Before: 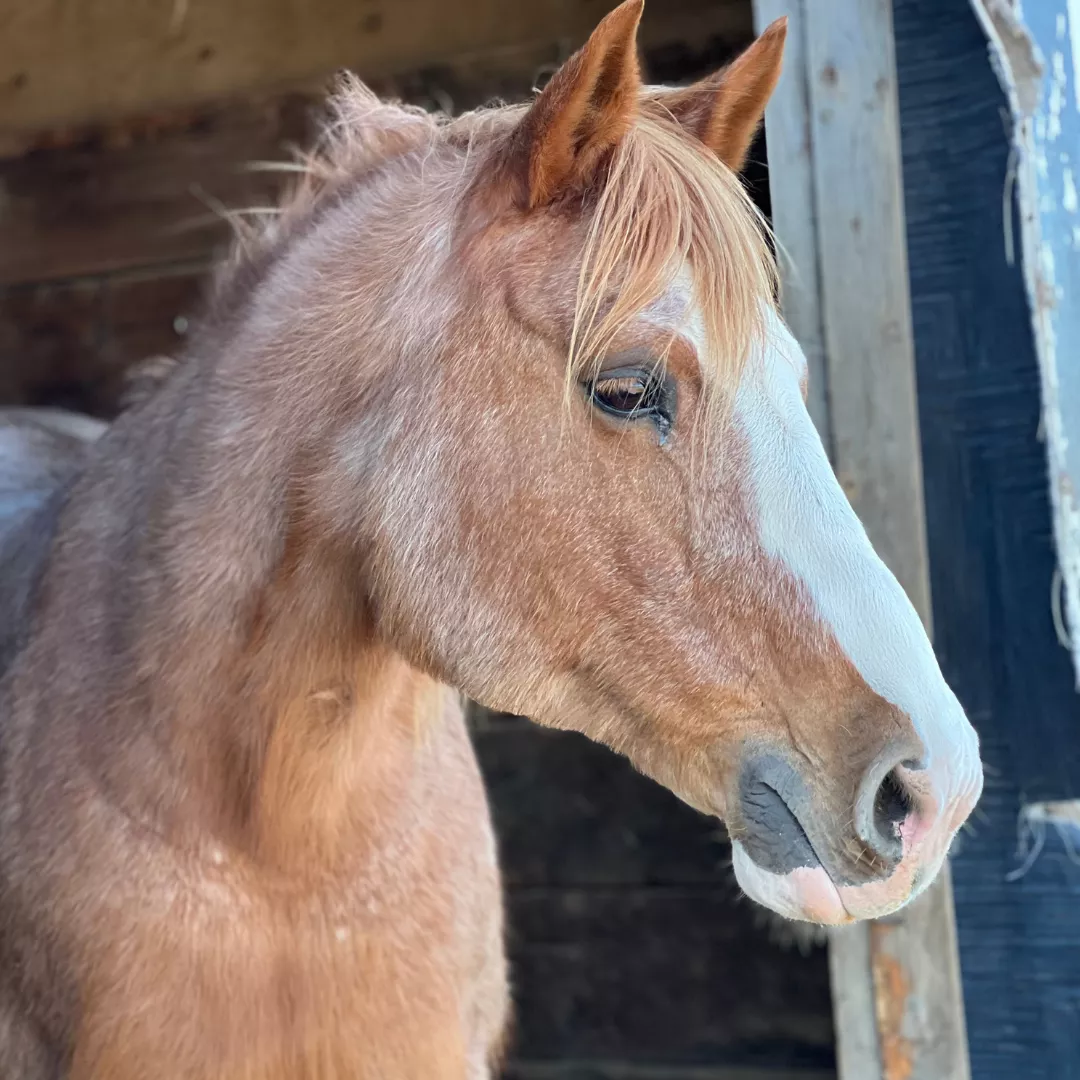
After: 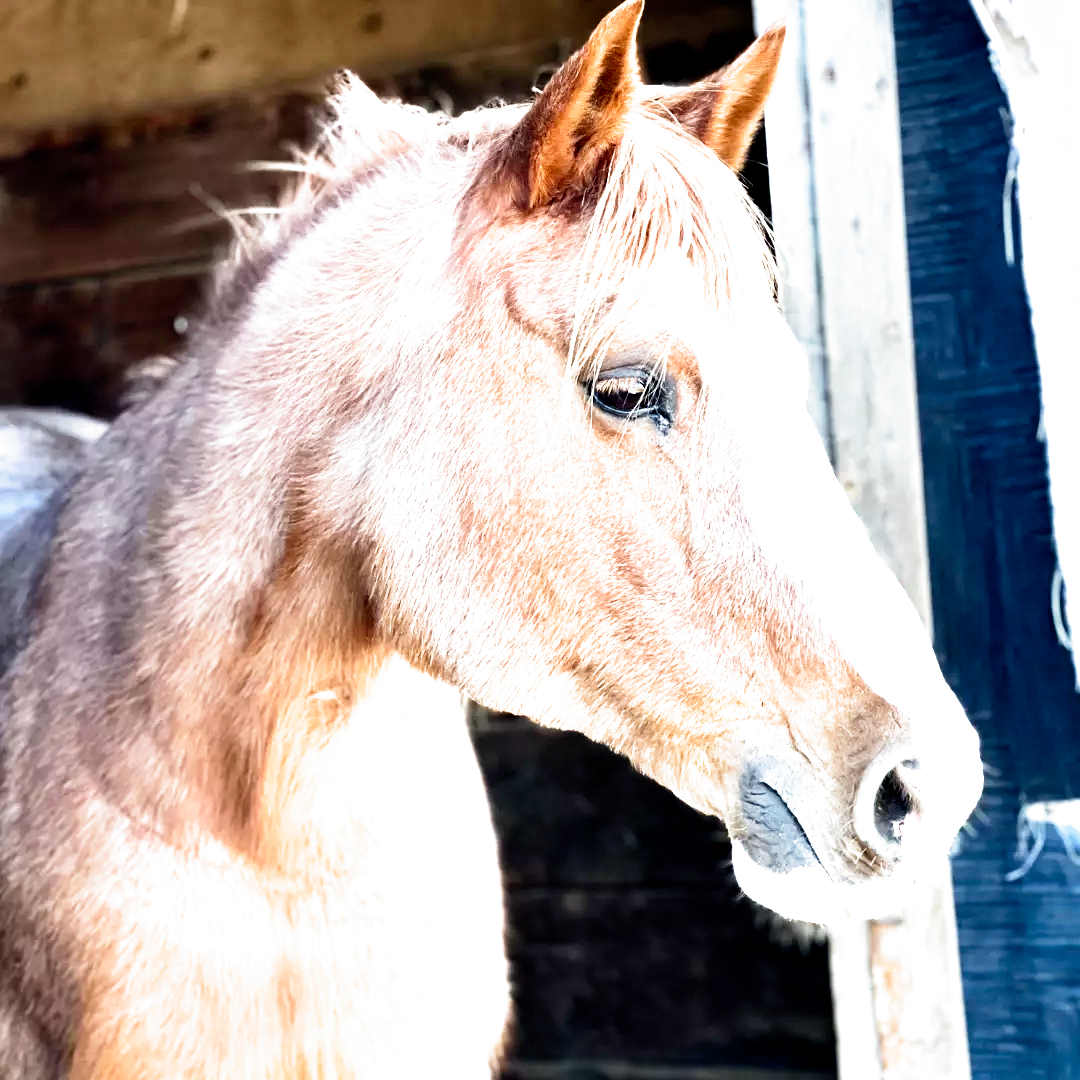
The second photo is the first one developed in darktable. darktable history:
tone equalizer: -8 EV -0.75 EV, -7 EV -0.7 EV, -6 EV -0.6 EV, -5 EV -0.4 EV, -3 EV 0.4 EV, -2 EV 0.6 EV, -1 EV 0.7 EV, +0 EV 0.75 EV, edges refinement/feathering 500, mask exposure compensation -1.57 EV, preserve details no
filmic rgb: middle gray luminance 8.8%, black relative exposure -6.3 EV, white relative exposure 2.7 EV, threshold 6 EV, target black luminance 0%, hardness 4.74, latitude 73.47%, contrast 1.332, shadows ↔ highlights balance 10.13%, add noise in highlights 0, preserve chrominance no, color science v3 (2019), use custom middle-gray values true, iterations of high-quality reconstruction 0, contrast in highlights soft, enable highlight reconstruction true
